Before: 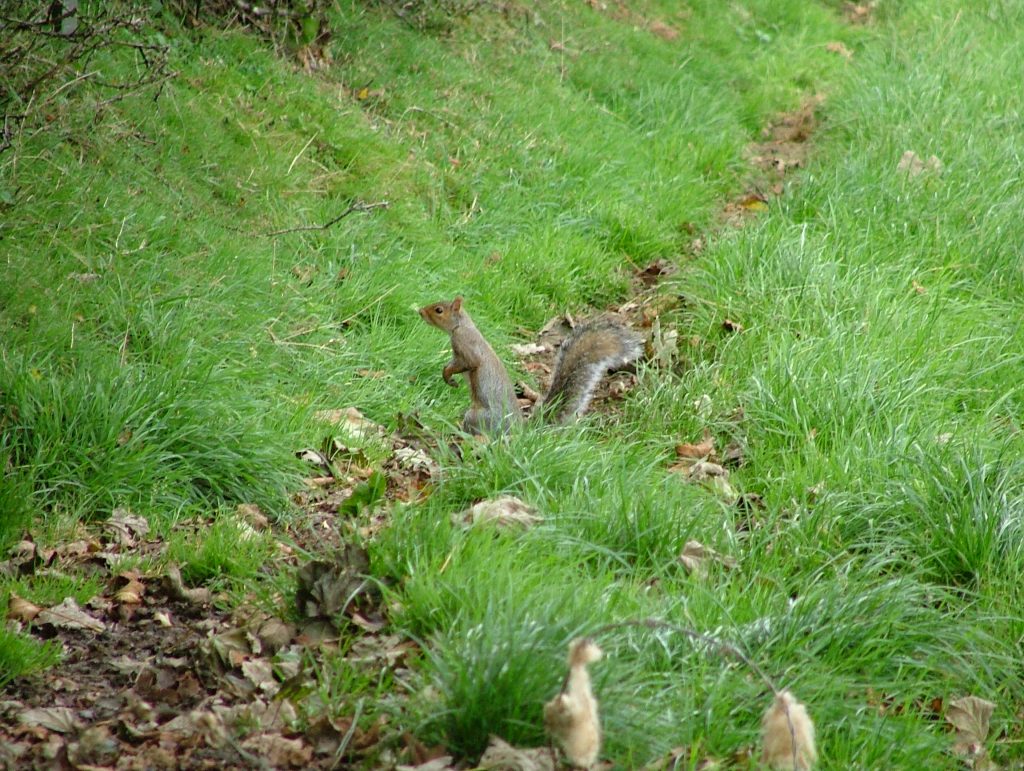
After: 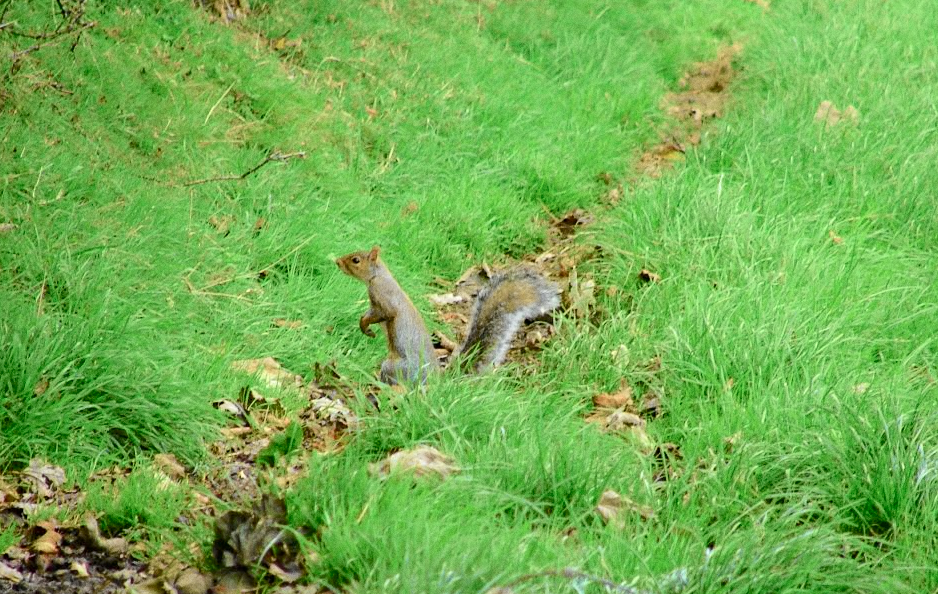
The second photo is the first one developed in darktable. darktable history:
crop: left 8.155%, top 6.611%, bottom 15.385%
tone curve: curves: ch0 [(0, 0) (0.037, 0.011) (0.131, 0.108) (0.279, 0.279) (0.476, 0.554) (0.617, 0.693) (0.704, 0.77) (0.813, 0.852) (0.916, 0.924) (1, 0.993)]; ch1 [(0, 0) (0.318, 0.278) (0.444, 0.427) (0.493, 0.492) (0.508, 0.502) (0.534, 0.531) (0.562, 0.571) (0.626, 0.667) (0.746, 0.764) (1, 1)]; ch2 [(0, 0) (0.316, 0.292) (0.381, 0.37) (0.423, 0.448) (0.476, 0.492) (0.502, 0.498) (0.522, 0.518) (0.533, 0.532) (0.586, 0.631) (0.634, 0.663) (0.7, 0.7) (0.861, 0.808) (1, 0.951)], color space Lab, independent channels, preserve colors none
grain: coarseness 7.08 ISO, strength 21.67%, mid-tones bias 59.58%
